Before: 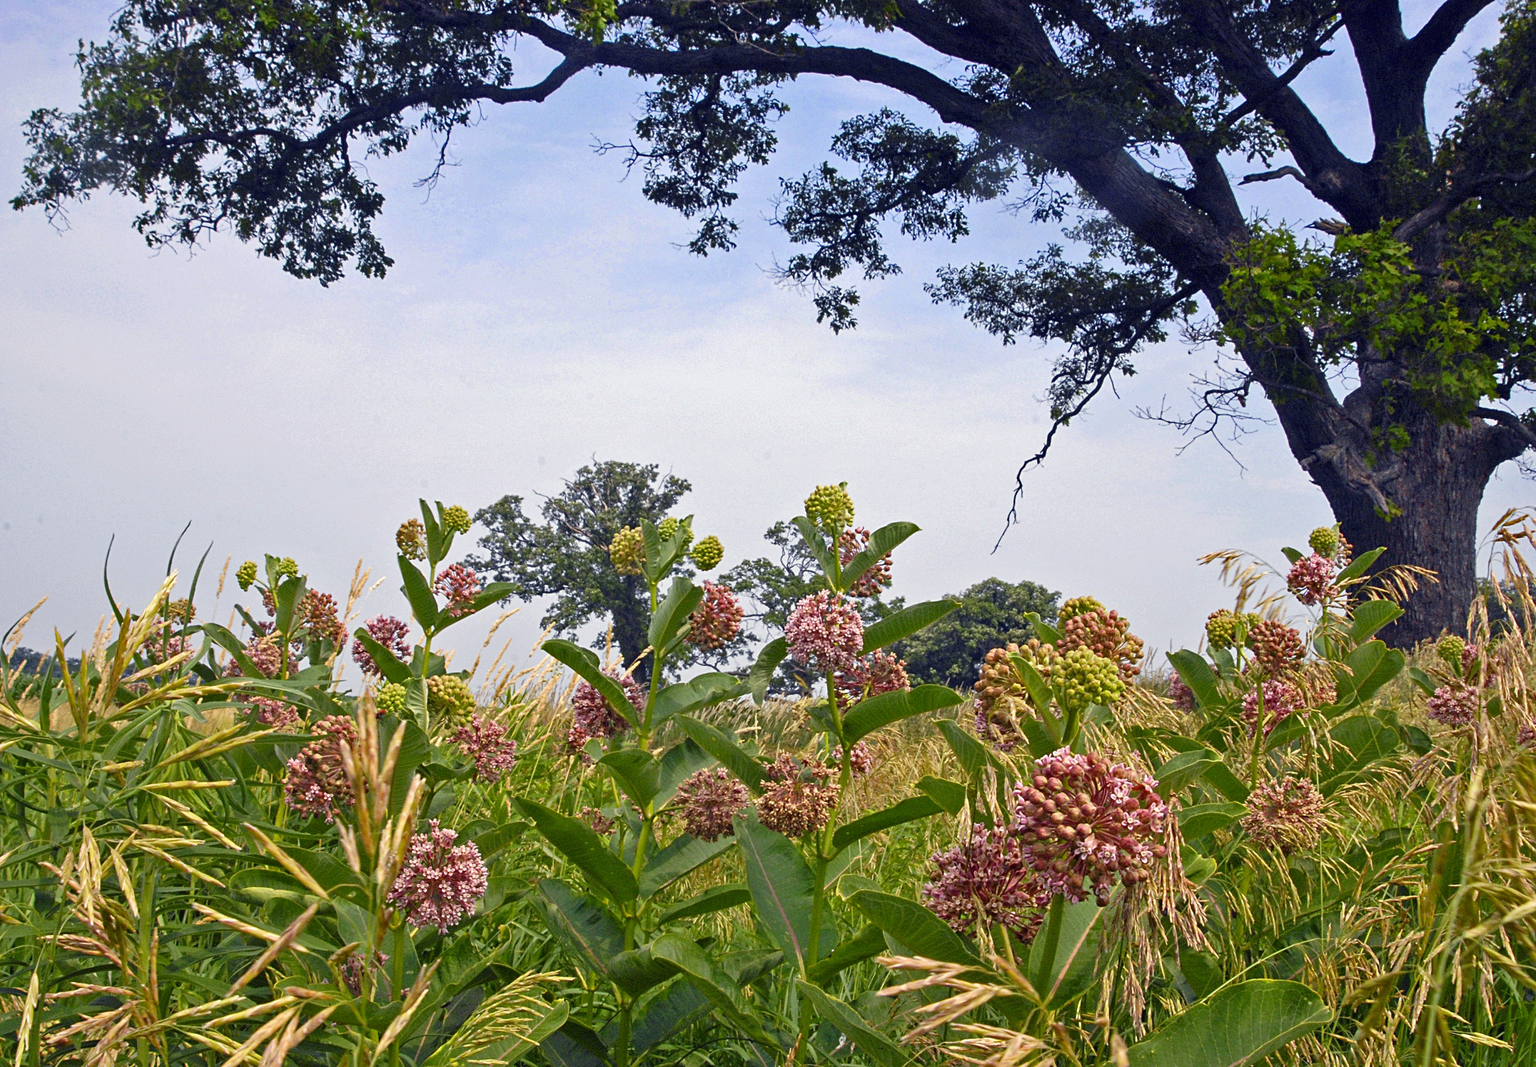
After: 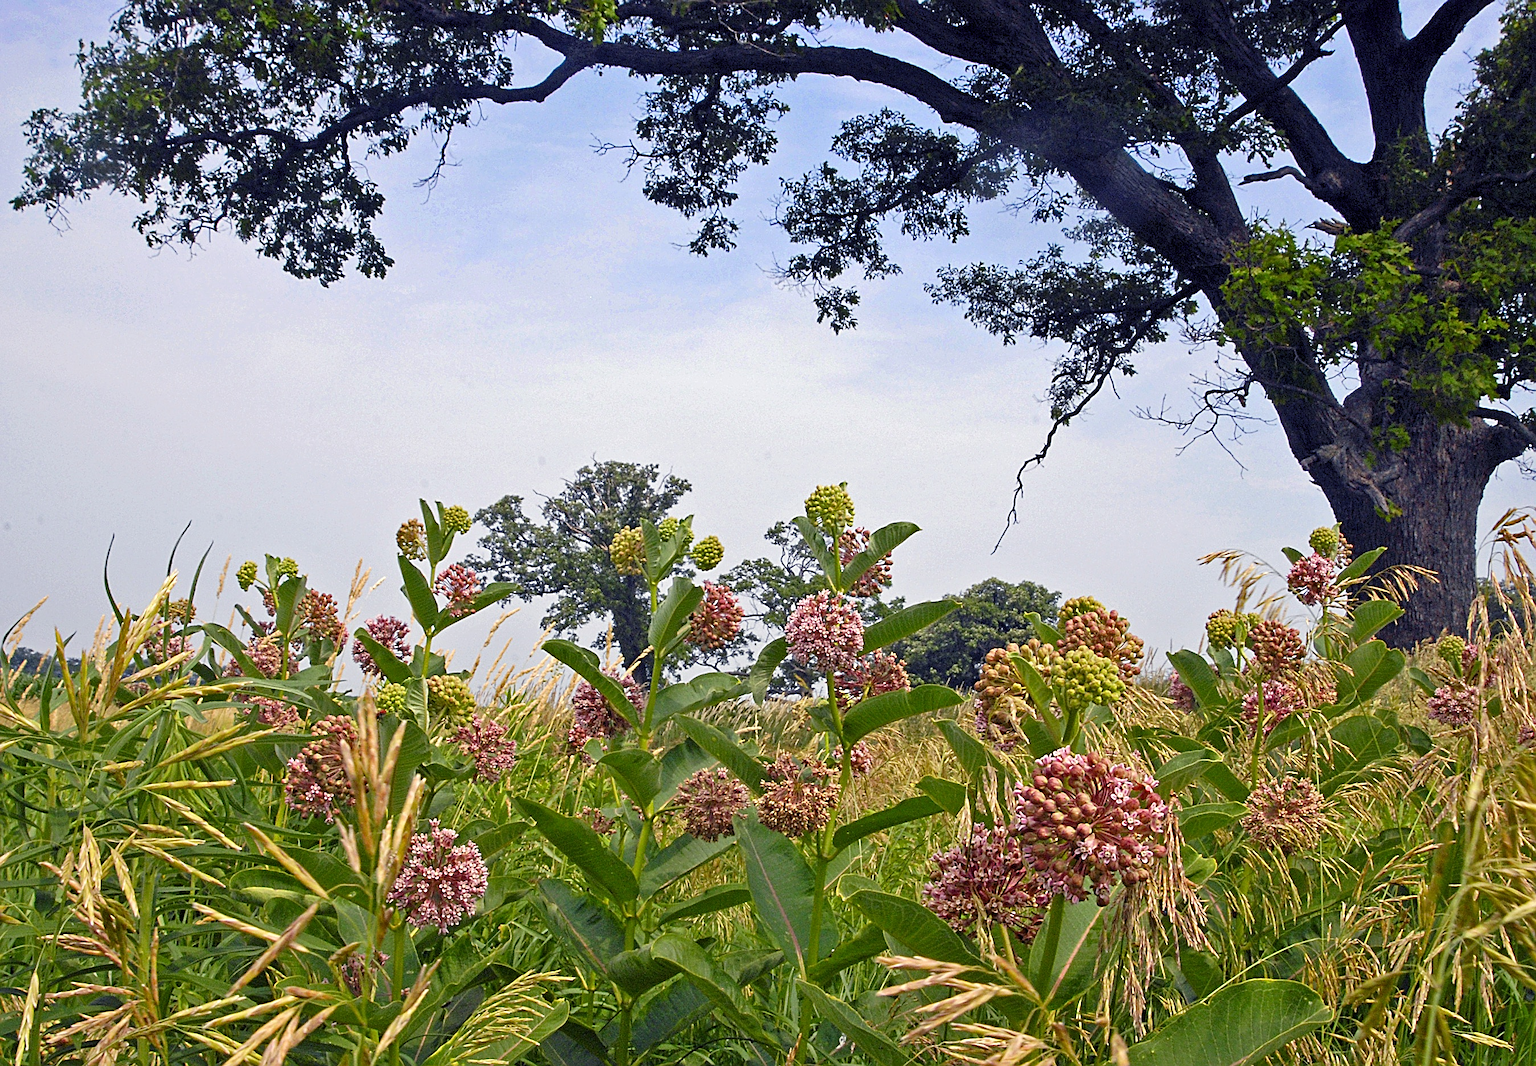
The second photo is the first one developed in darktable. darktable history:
sharpen: on, module defaults
levels: levels [0.018, 0.493, 1]
